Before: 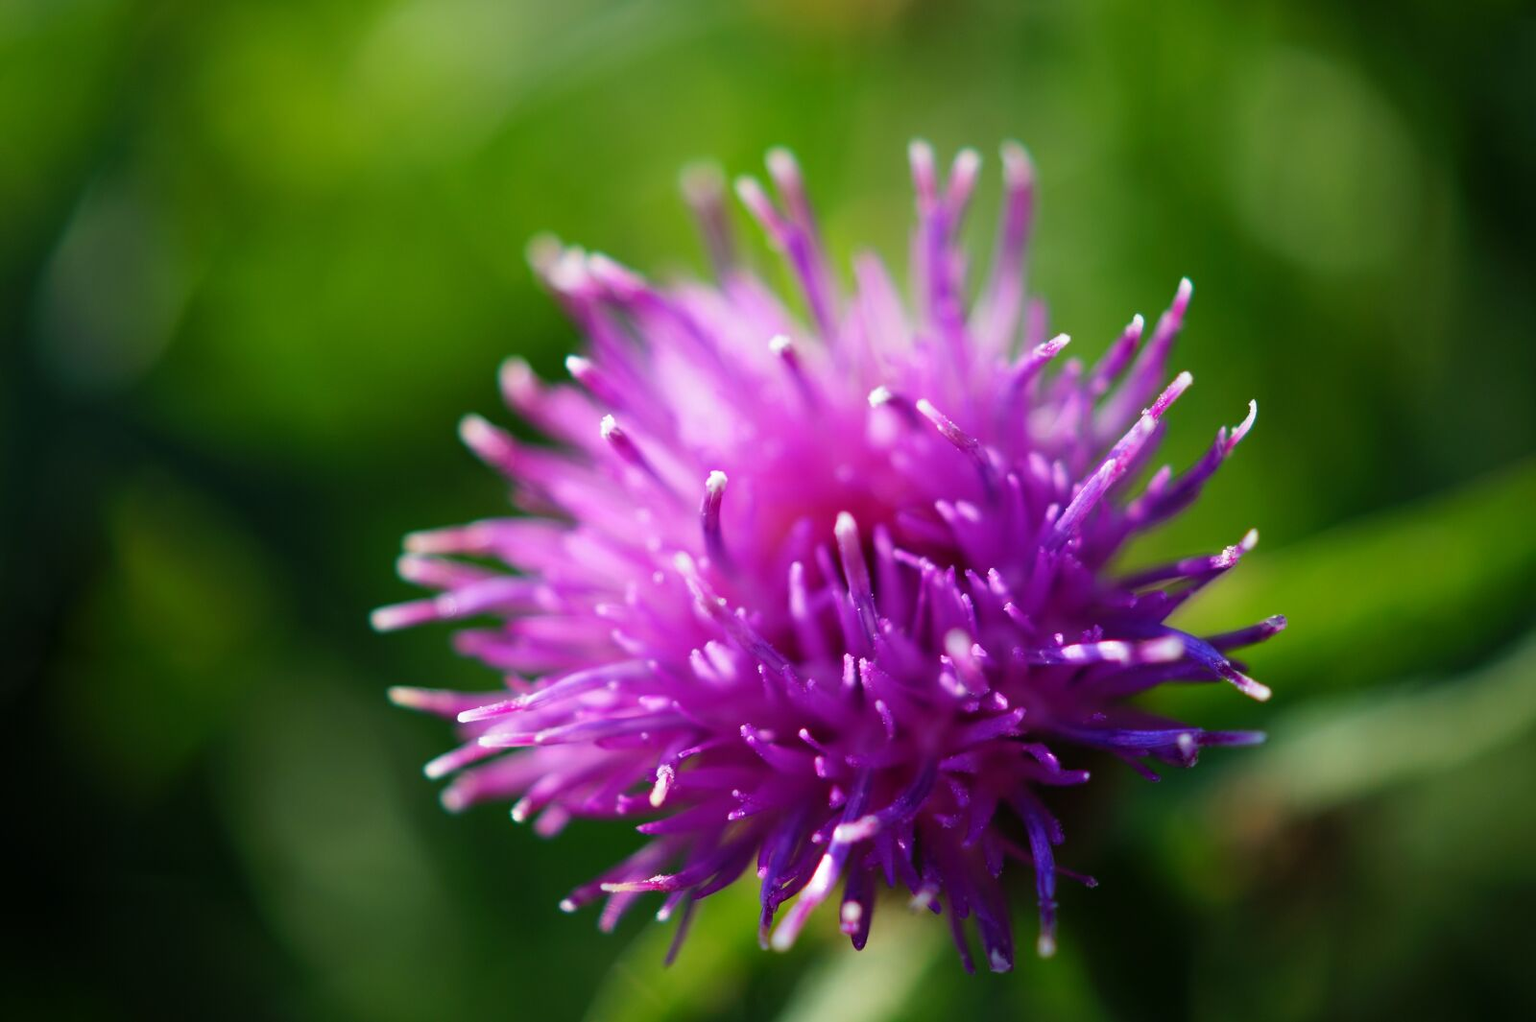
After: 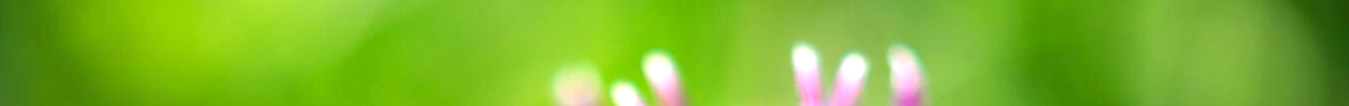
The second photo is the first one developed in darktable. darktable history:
crop and rotate: left 9.644%, top 9.491%, right 6.021%, bottom 80.509%
exposure: exposure 1.15 EV, compensate highlight preservation false
contrast equalizer: octaves 7, y [[0.6 ×6], [0.55 ×6], [0 ×6], [0 ×6], [0 ×6]], mix 0.29
